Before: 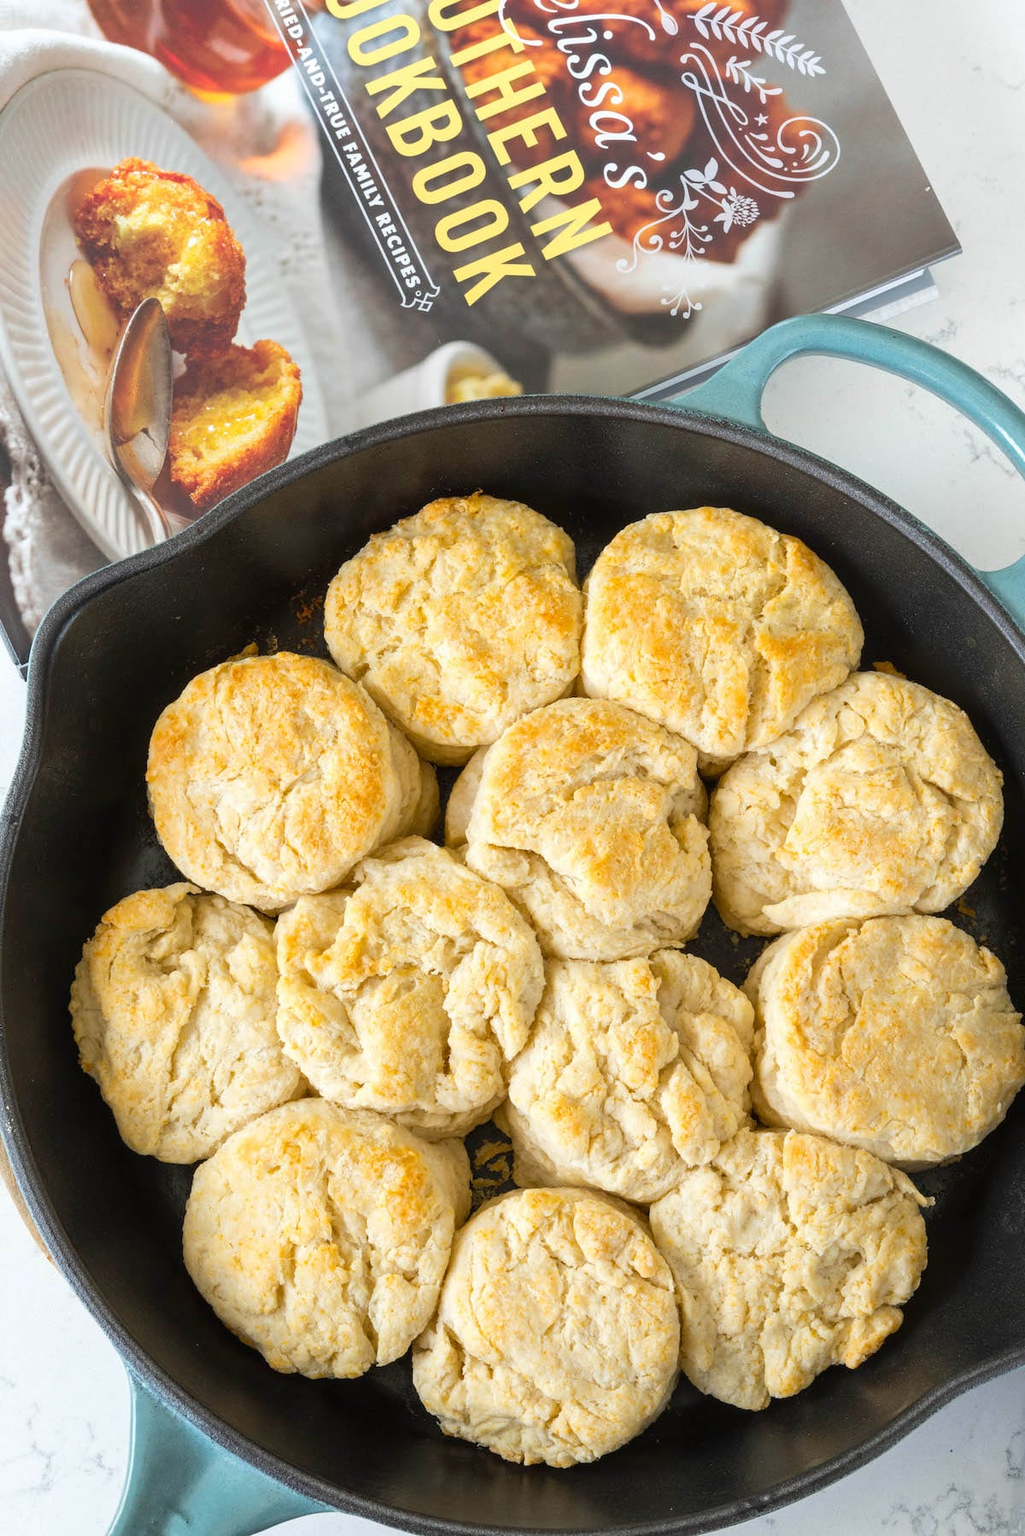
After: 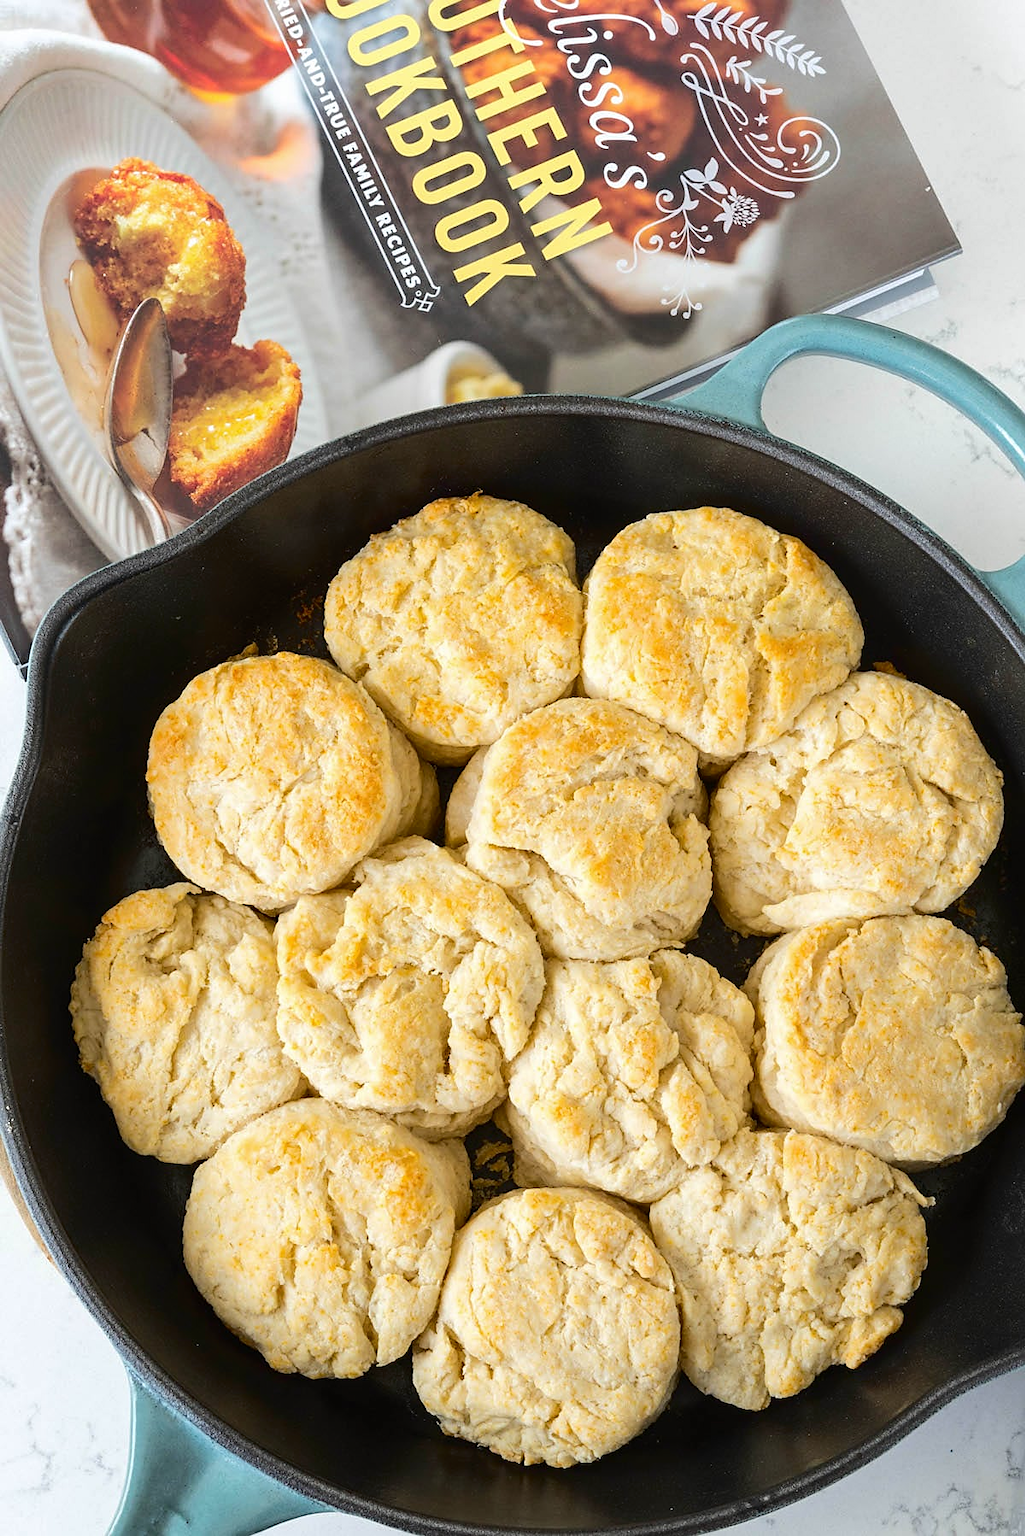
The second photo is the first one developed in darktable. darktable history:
tone curve: curves: ch0 [(0, 0) (0.003, 0.002) (0.011, 0.009) (0.025, 0.02) (0.044, 0.034) (0.069, 0.046) (0.1, 0.062) (0.136, 0.083) (0.177, 0.119) (0.224, 0.162) (0.277, 0.216) (0.335, 0.282) (0.399, 0.365) (0.468, 0.457) (0.543, 0.541) (0.623, 0.624) (0.709, 0.713) (0.801, 0.797) (0.898, 0.889) (1, 1)], color space Lab, independent channels, preserve colors none
sharpen: radius 1.886, amount 0.391, threshold 1.642
